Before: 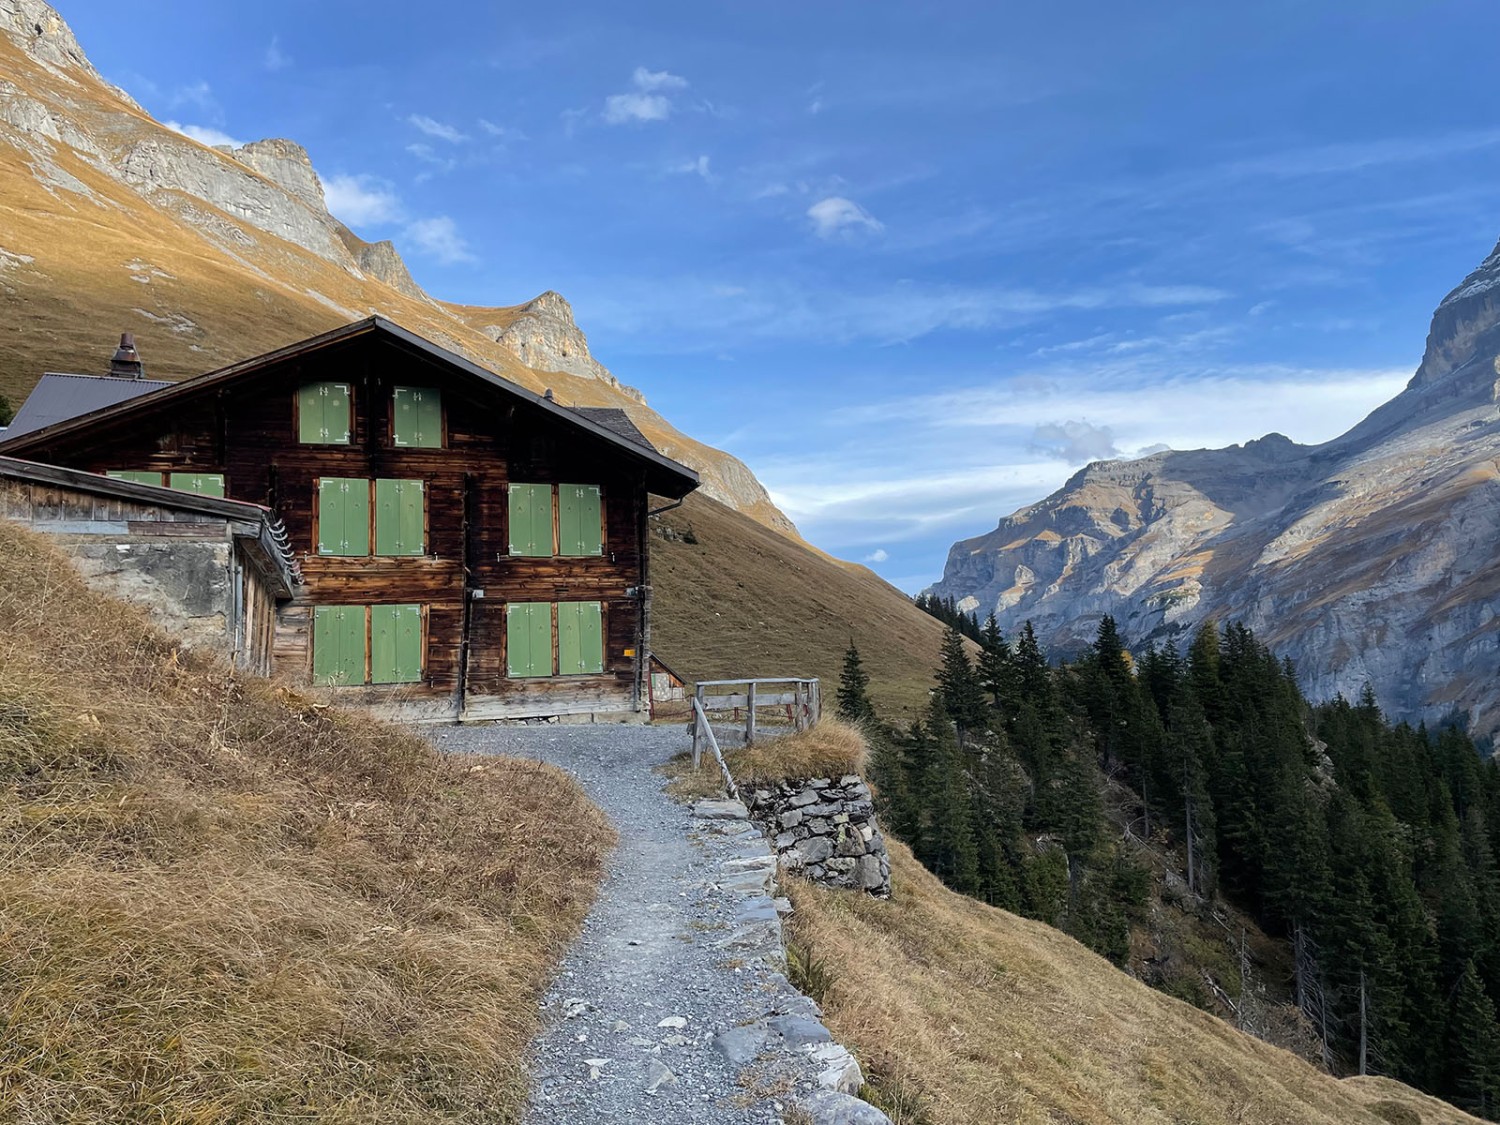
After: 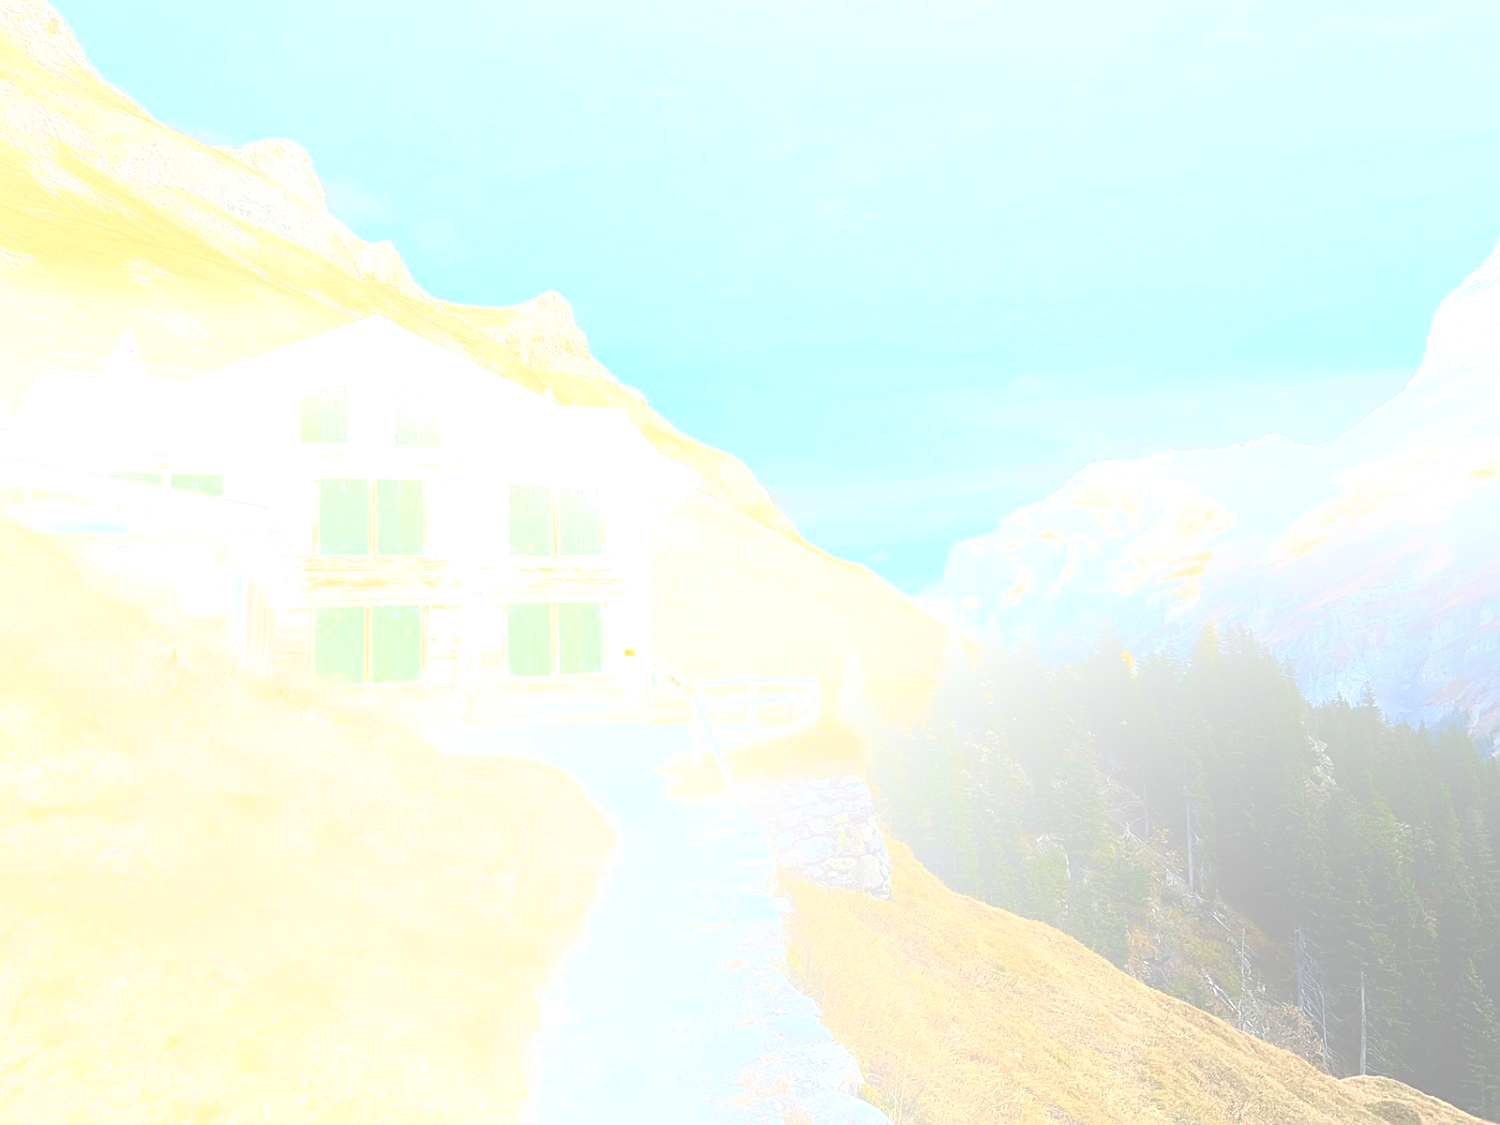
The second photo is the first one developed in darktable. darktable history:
tone equalizer: -8 EV -1.08 EV, -7 EV -1.01 EV, -6 EV -0.867 EV, -5 EV -0.578 EV, -3 EV 0.578 EV, -2 EV 0.867 EV, -1 EV 1.01 EV, +0 EV 1.08 EV, edges refinement/feathering 500, mask exposure compensation -1.57 EV, preserve details no
sharpen: on, module defaults
bloom: size 85%, threshold 5%, strength 85%
